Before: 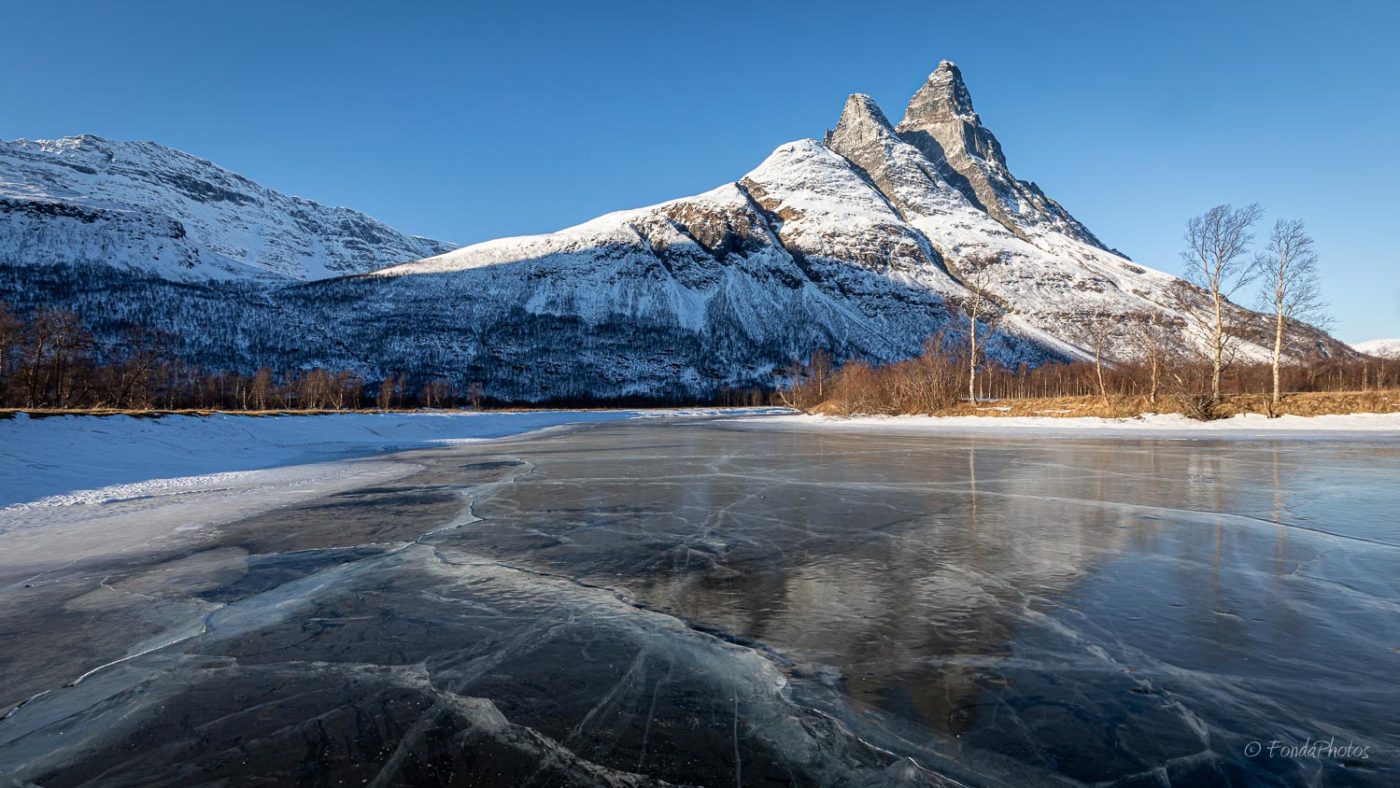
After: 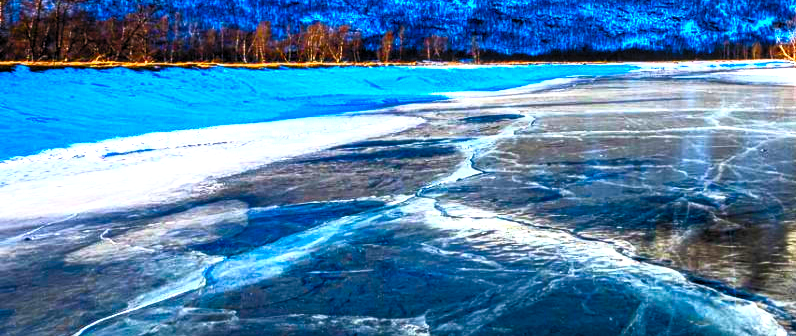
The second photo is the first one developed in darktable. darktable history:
crop: top 44.136%, right 43.139%, bottom 13.169%
color correction: highlights b* 0.056, saturation 1.79
filmic rgb: black relative exposure -8.03 EV, white relative exposure 4.02 EV, hardness 4.19, contrast 0.93, iterations of high-quality reconstruction 0
shadows and highlights: soften with gaussian
contrast brightness saturation: contrast 0.993, brightness 0.98, saturation 0.989
local contrast: detail 150%
